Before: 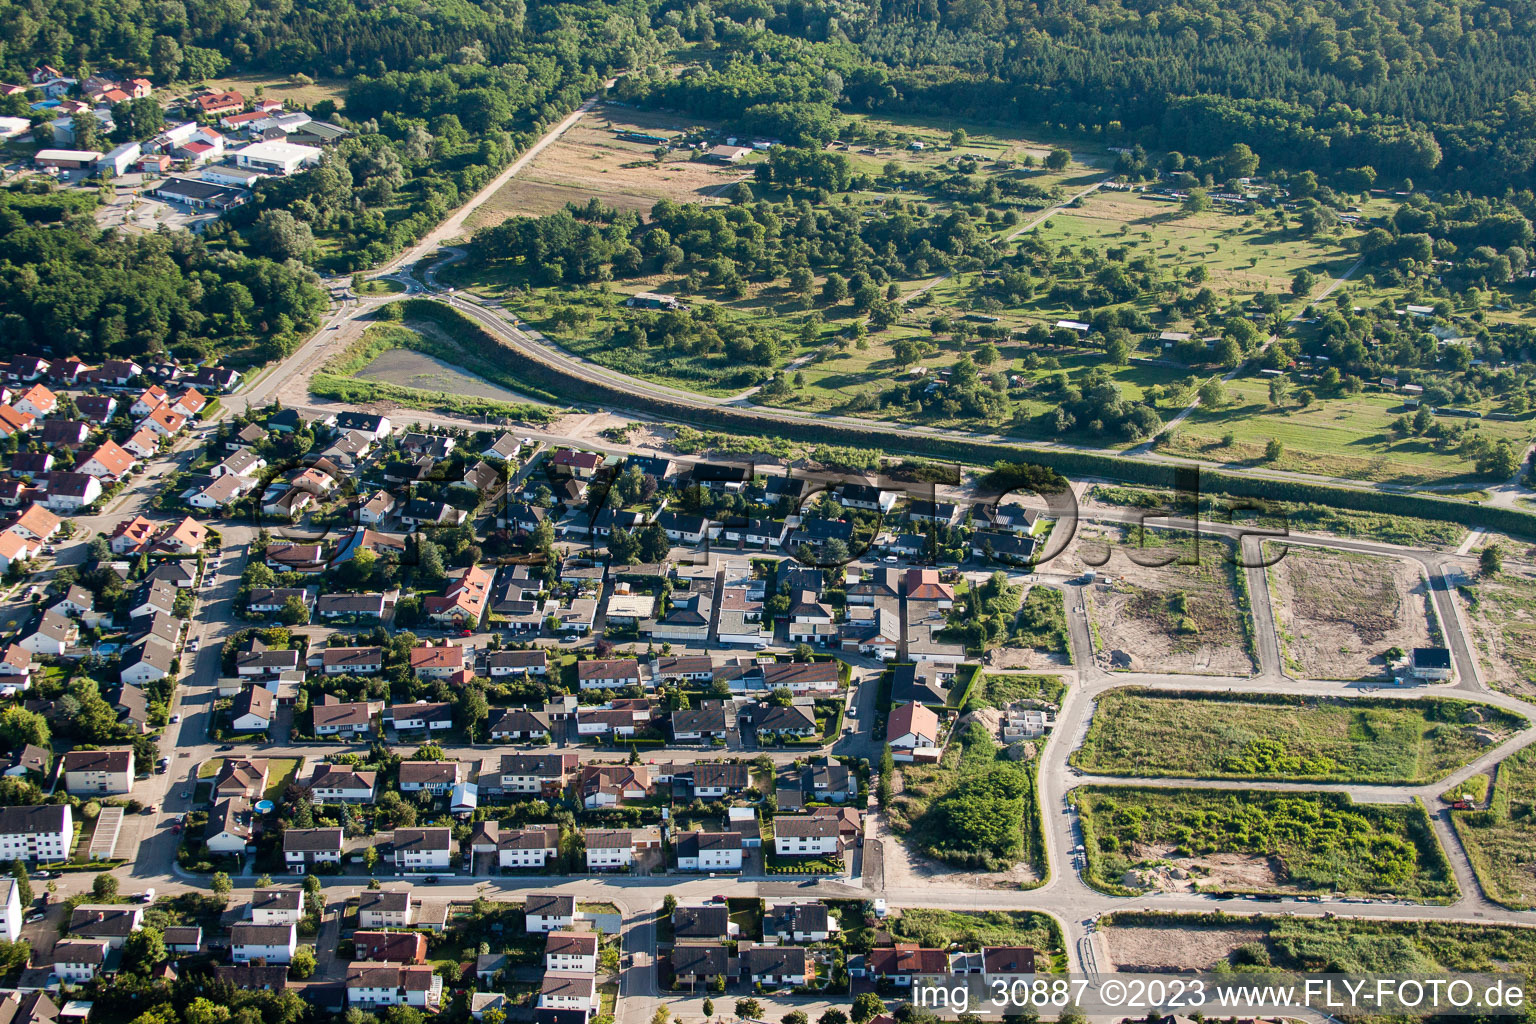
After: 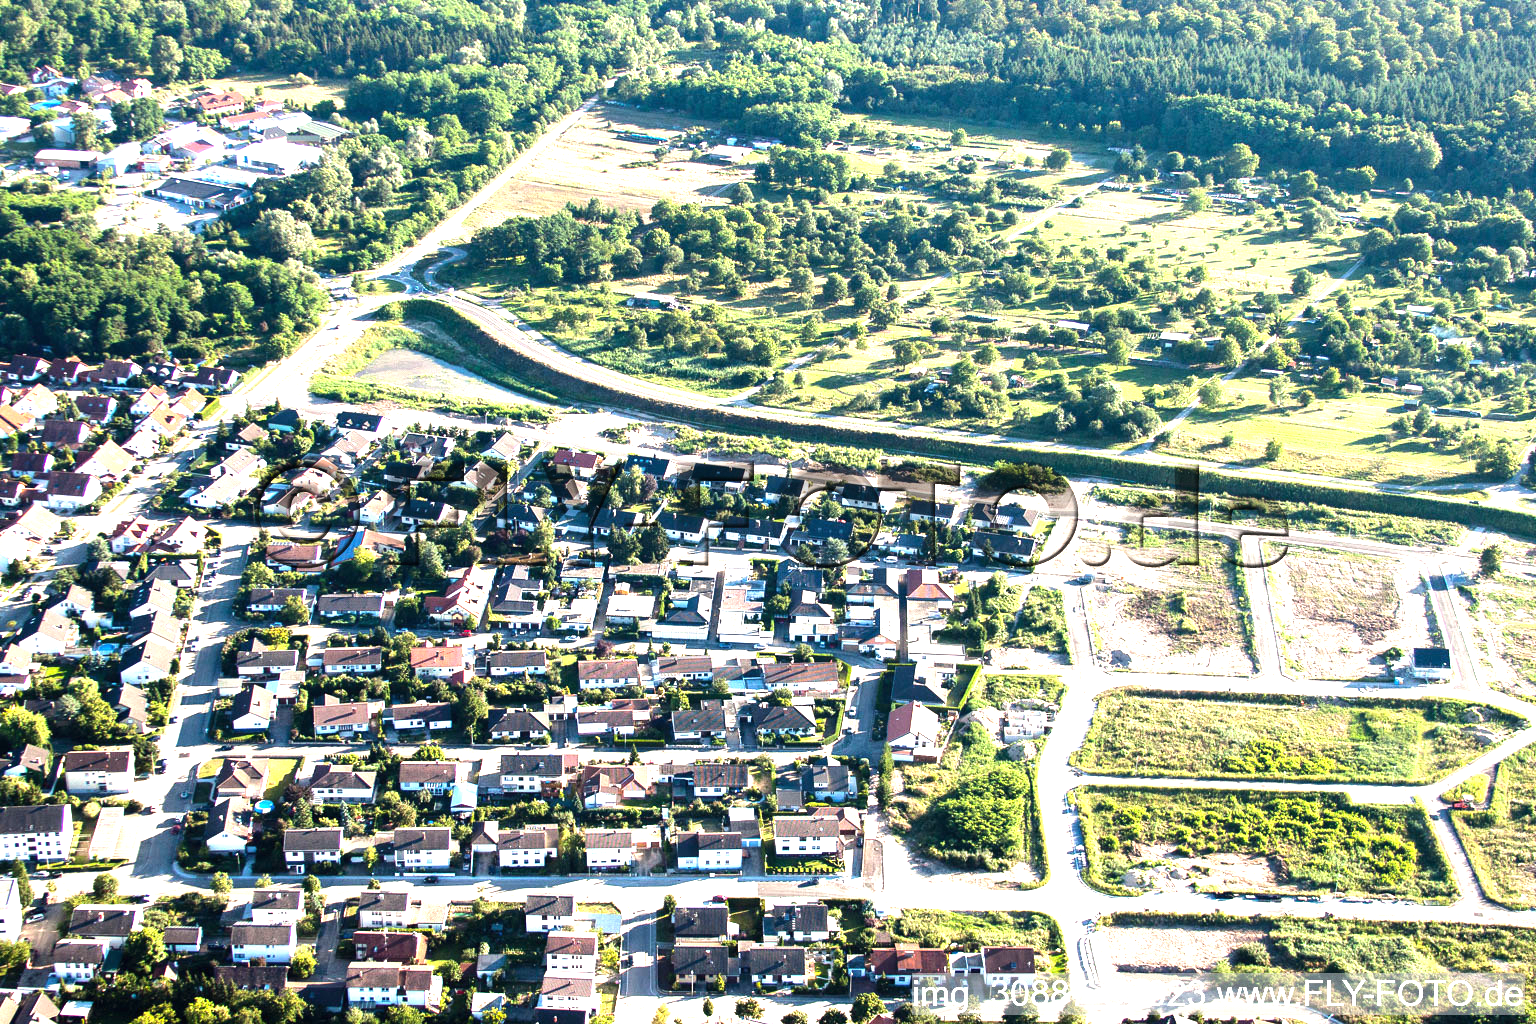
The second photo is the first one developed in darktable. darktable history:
exposure: black level correction 0, exposure 1.35 EV, compensate exposure bias true, compensate highlight preservation false
tone equalizer: -8 EV -0.417 EV, -7 EV -0.389 EV, -6 EV -0.333 EV, -5 EV -0.222 EV, -3 EV 0.222 EV, -2 EV 0.333 EV, -1 EV 0.389 EV, +0 EV 0.417 EV, edges refinement/feathering 500, mask exposure compensation -1.57 EV, preserve details no
